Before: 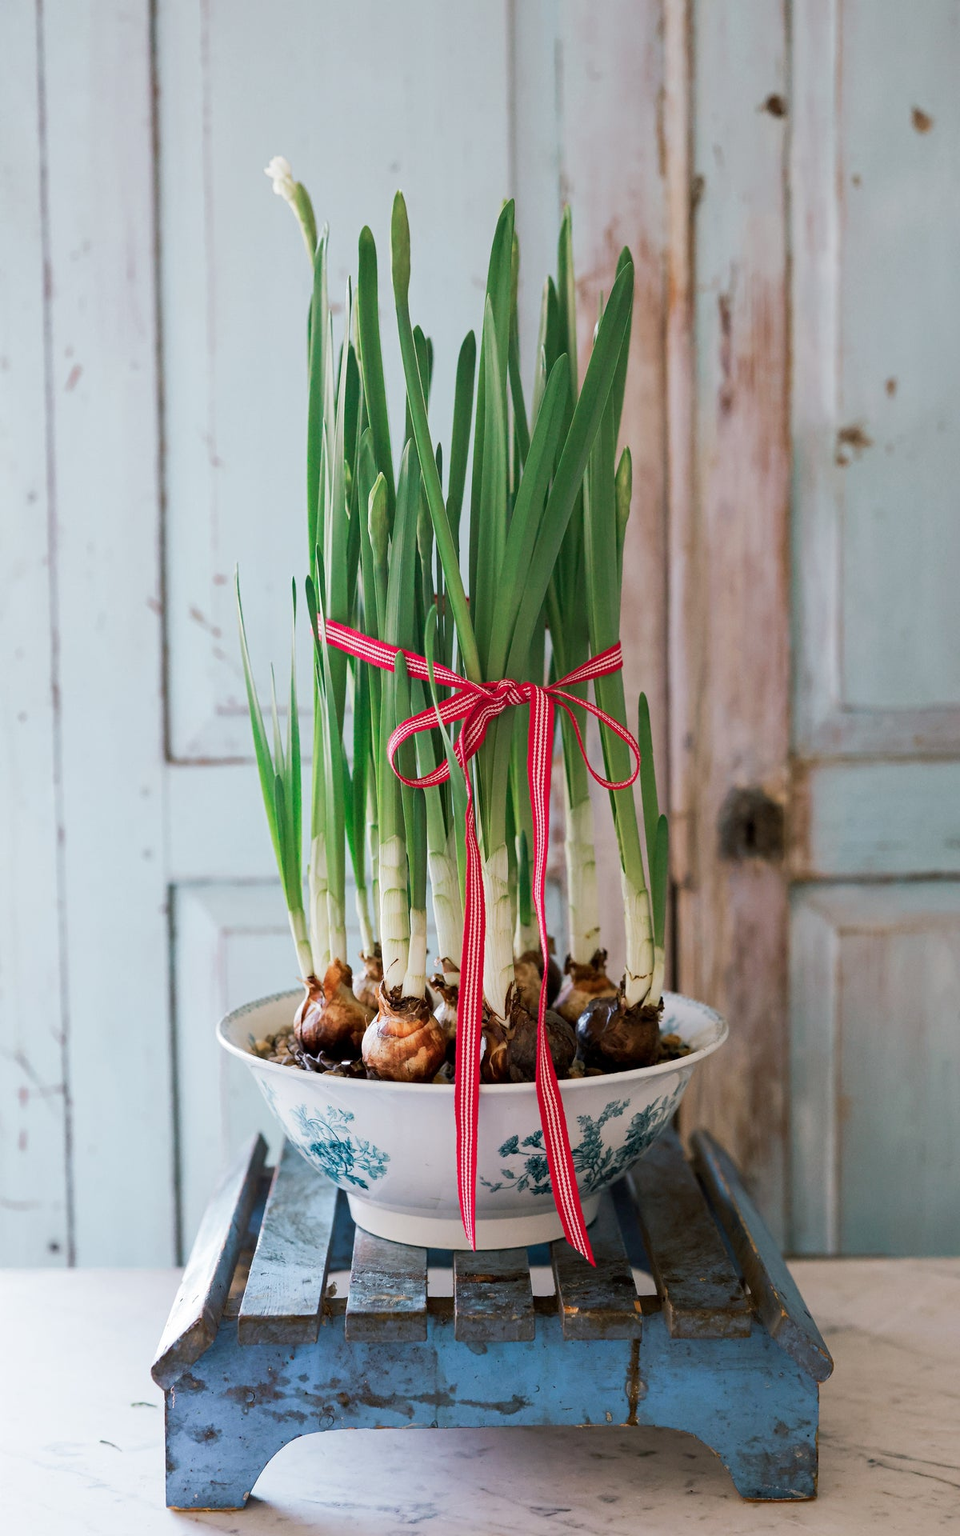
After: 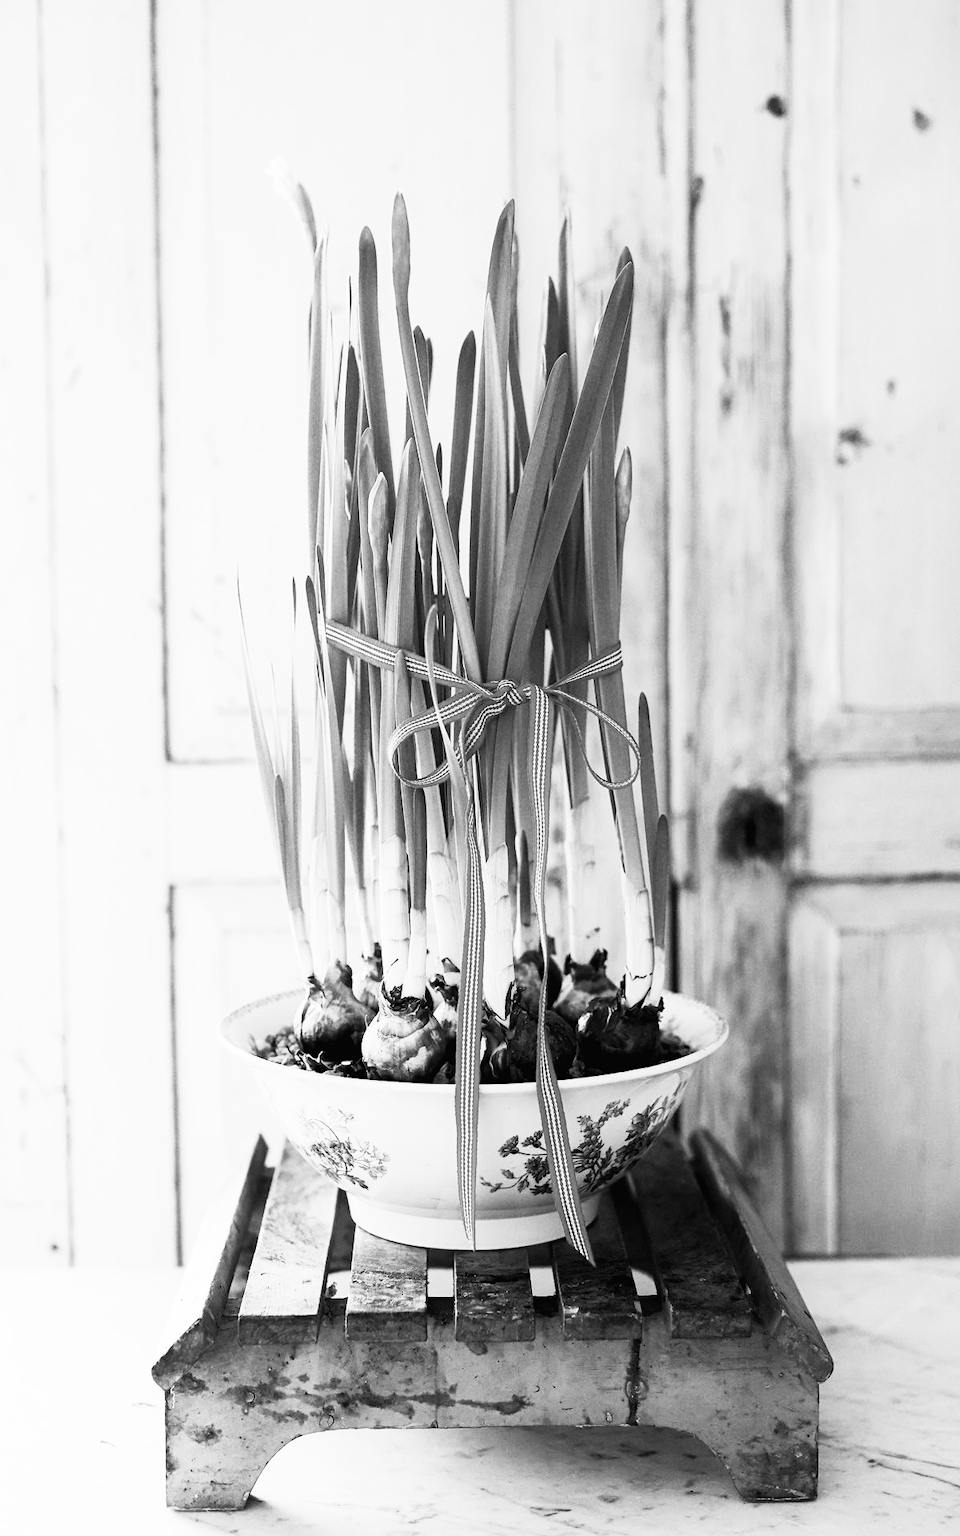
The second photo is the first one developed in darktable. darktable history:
contrast brightness saturation: contrast 0.516, brightness 0.465, saturation -0.999
contrast equalizer: octaves 7, y [[0.5, 0.488, 0.462, 0.461, 0.491, 0.5], [0.5 ×6], [0.5 ×6], [0 ×6], [0 ×6]]
filmic rgb: black relative exposure -4.96 EV, white relative exposure 2.82 EV, hardness 3.72
